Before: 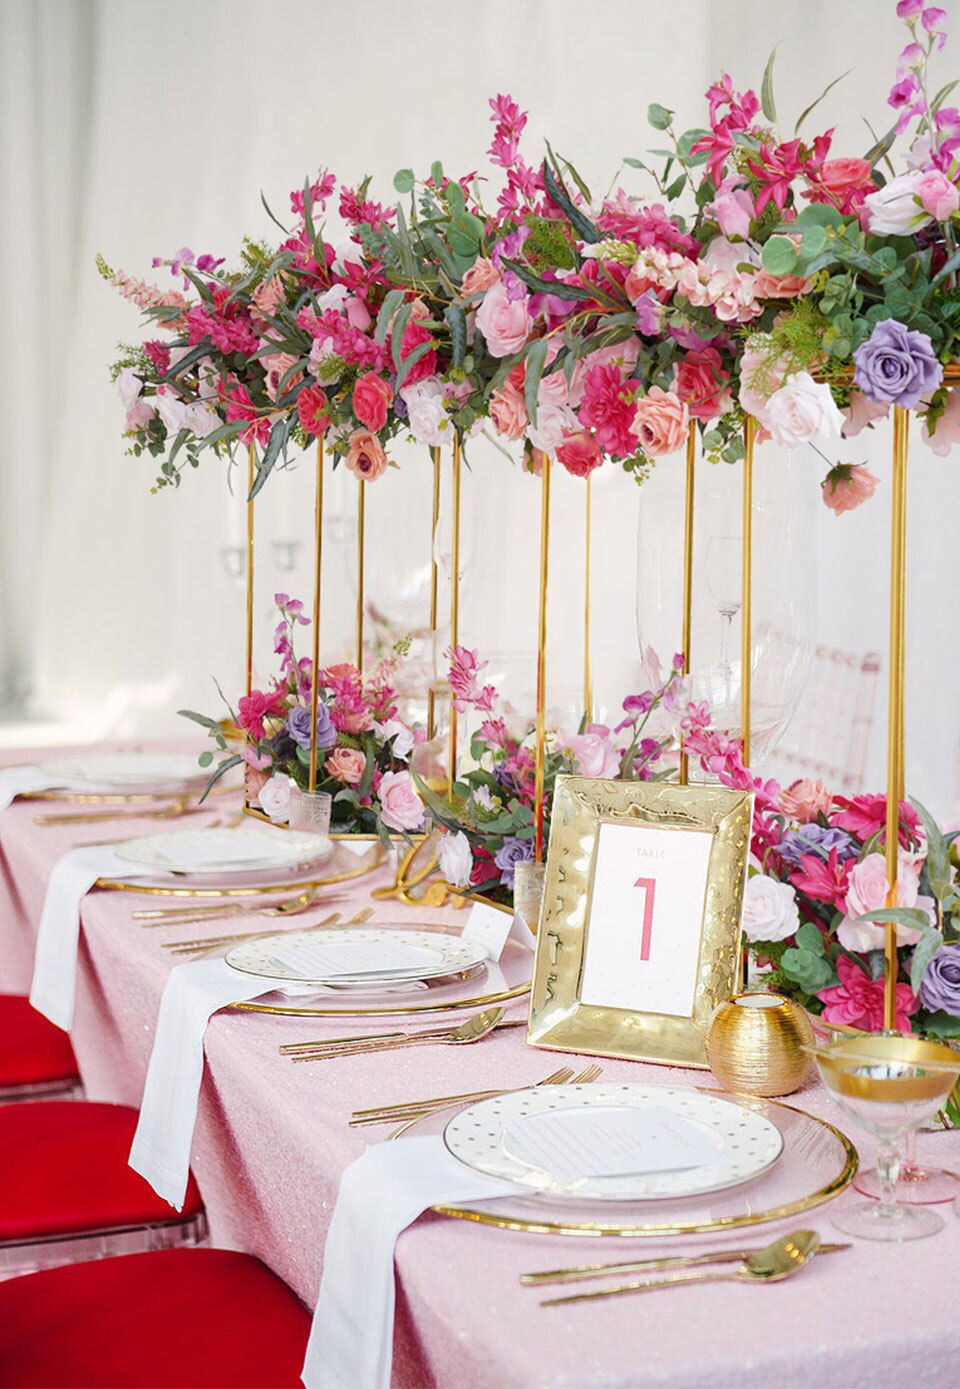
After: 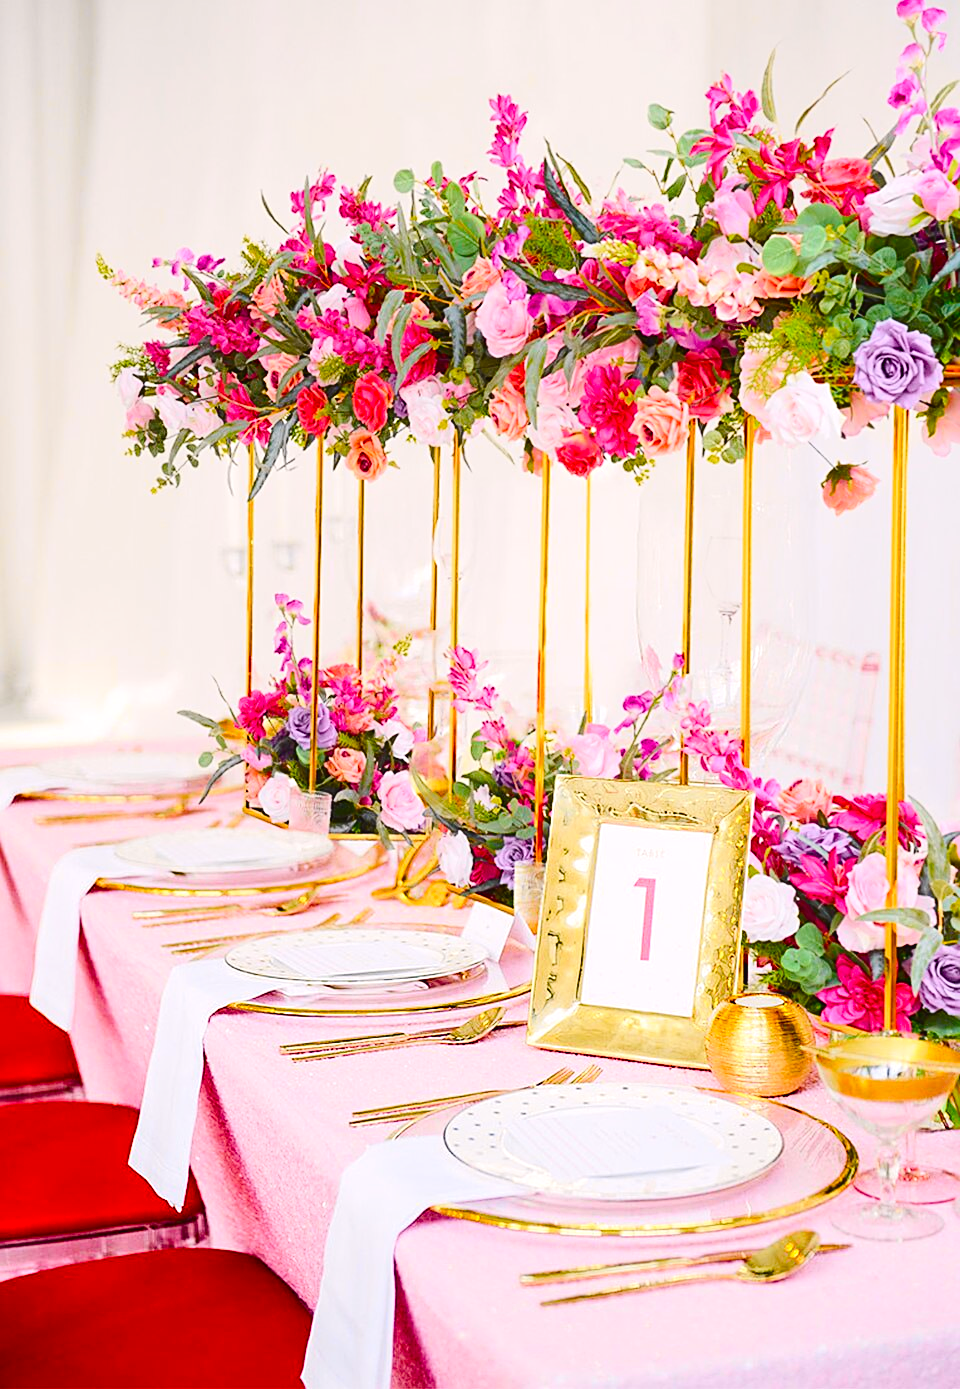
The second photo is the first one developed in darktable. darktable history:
tone curve: curves: ch0 [(0, 0.023) (0.103, 0.087) (0.295, 0.297) (0.445, 0.531) (0.553, 0.665) (0.735, 0.843) (0.994, 1)]; ch1 [(0, 0) (0.414, 0.395) (0.447, 0.447) (0.485, 0.5) (0.512, 0.524) (0.542, 0.581) (0.581, 0.632) (0.646, 0.715) (1, 1)]; ch2 [(0, 0) (0.369, 0.388) (0.449, 0.431) (0.478, 0.471) (0.516, 0.517) (0.579, 0.624) (0.674, 0.775) (1, 1)], color space Lab, independent channels, preserve colors none
exposure: black level correction -0.005, exposure 0.054 EV, compensate highlight preservation false
sharpen: on, module defaults
color balance rgb: perceptual saturation grading › global saturation 35%, perceptual saturation grading › highlights -30%, perceptual saturation grading › shadows 35%, perceptual brilliance grading › global brilliance 3%, perceptual brilliance grading › highlights -3%, perceptual brilliance grading › shadows 3%
